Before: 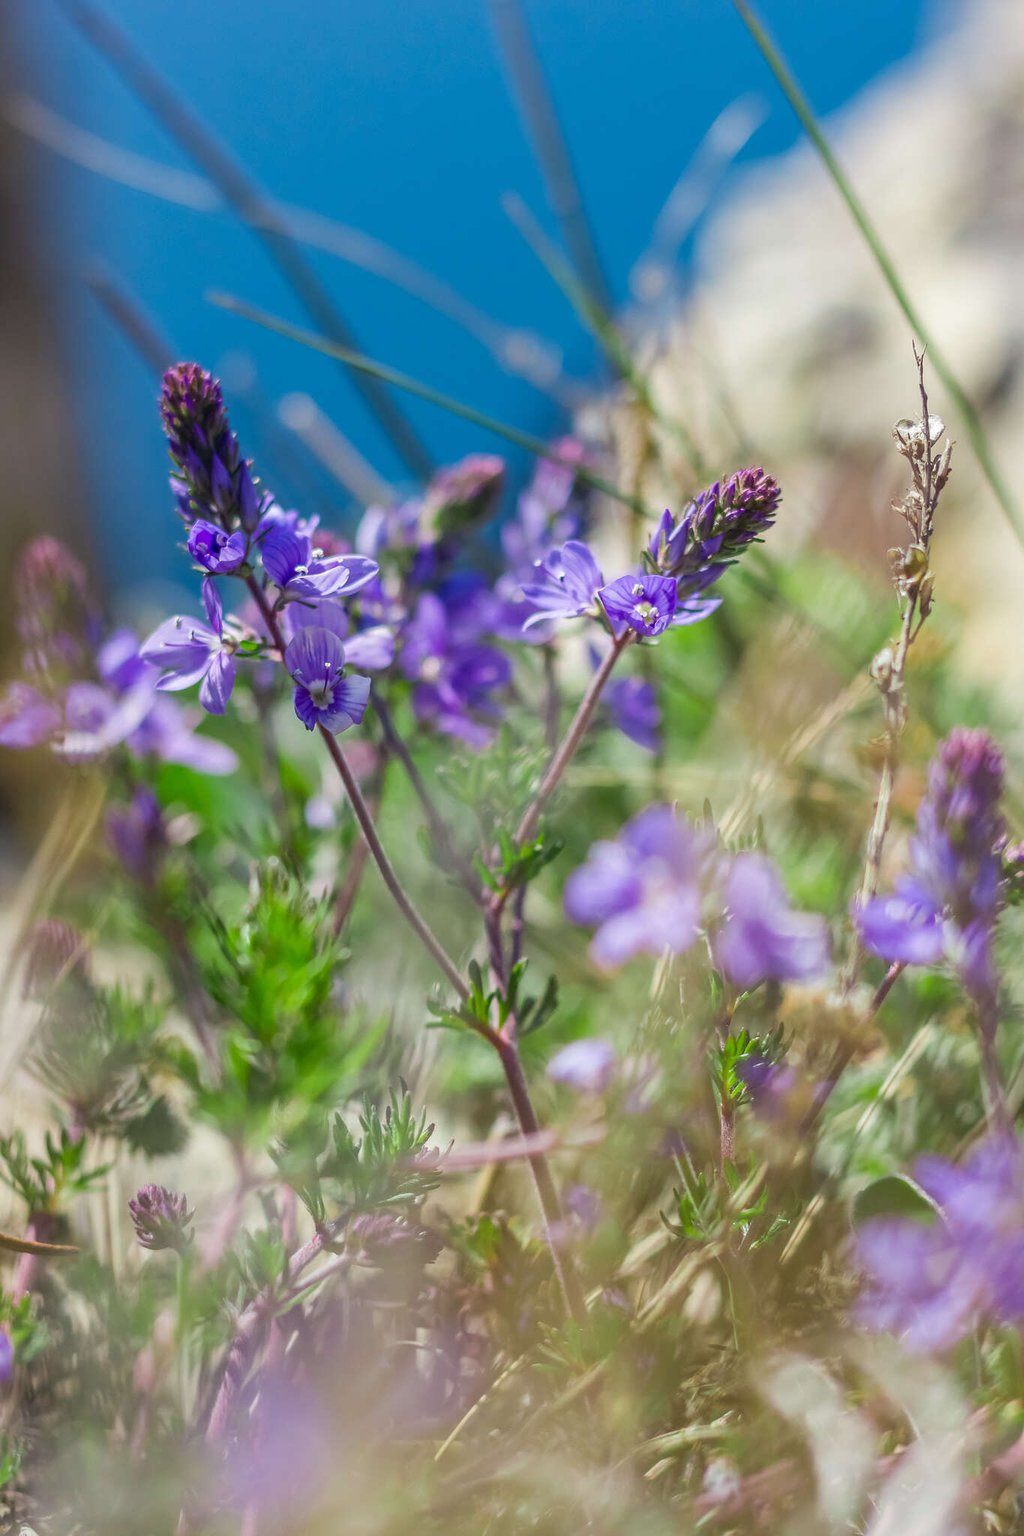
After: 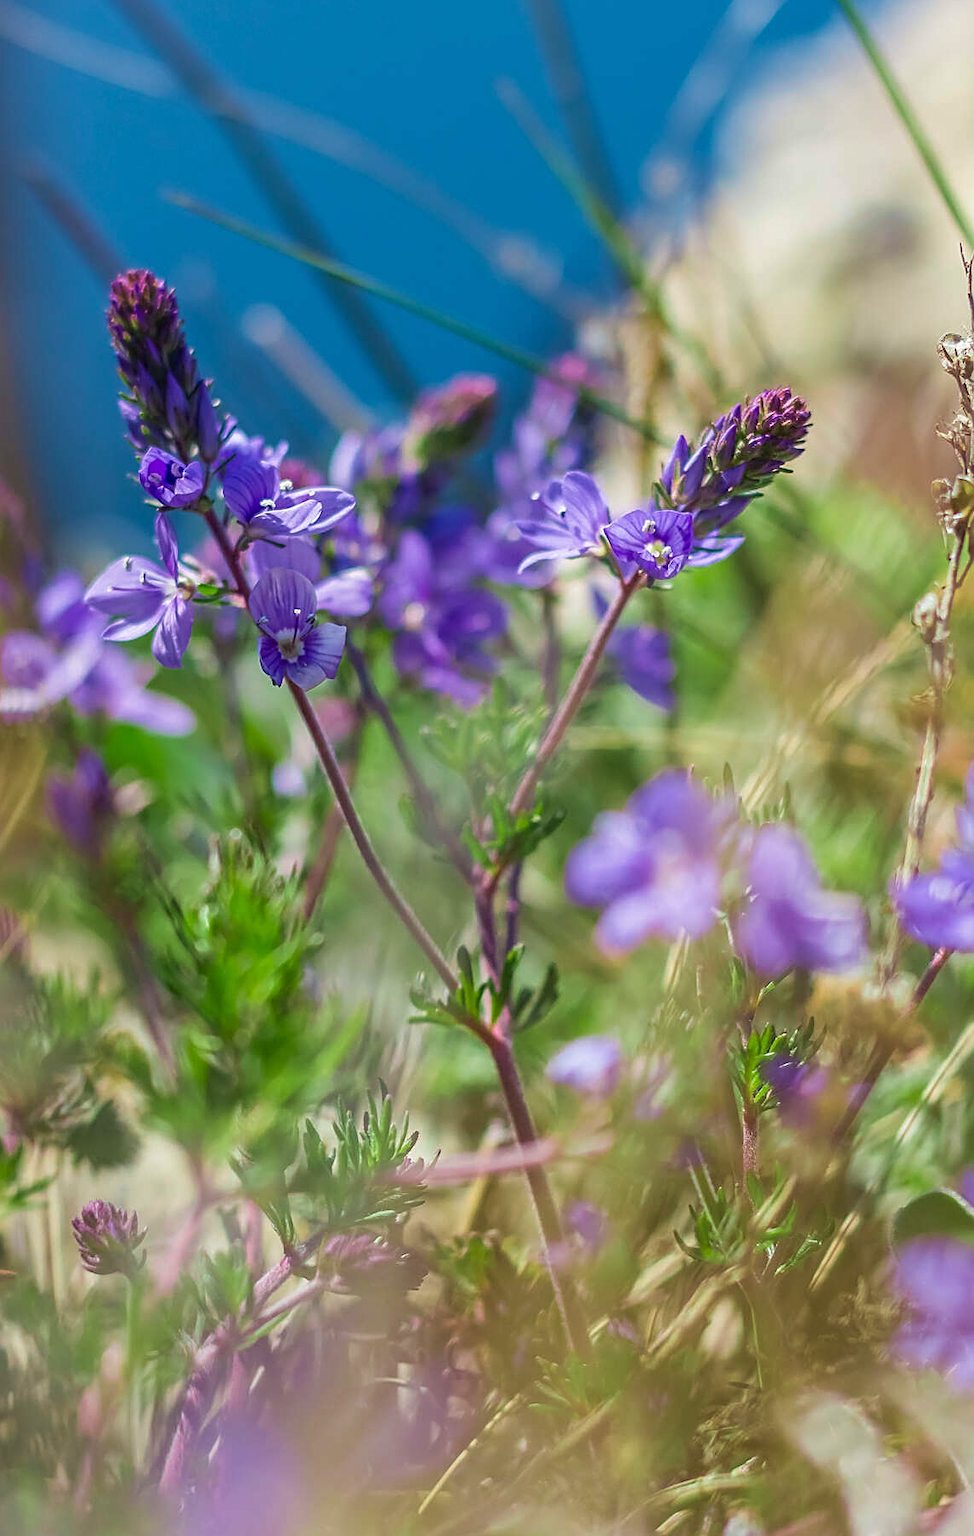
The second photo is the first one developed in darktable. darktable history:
velvia: strength 40%
base curve: curves: ch0 [(0, 0) (0.303, 0.277) (1, 1)]
crop: left 6.446%, top 8.188%, right 9.538%, bottom 3.548%
sharpen: on, module defaults
